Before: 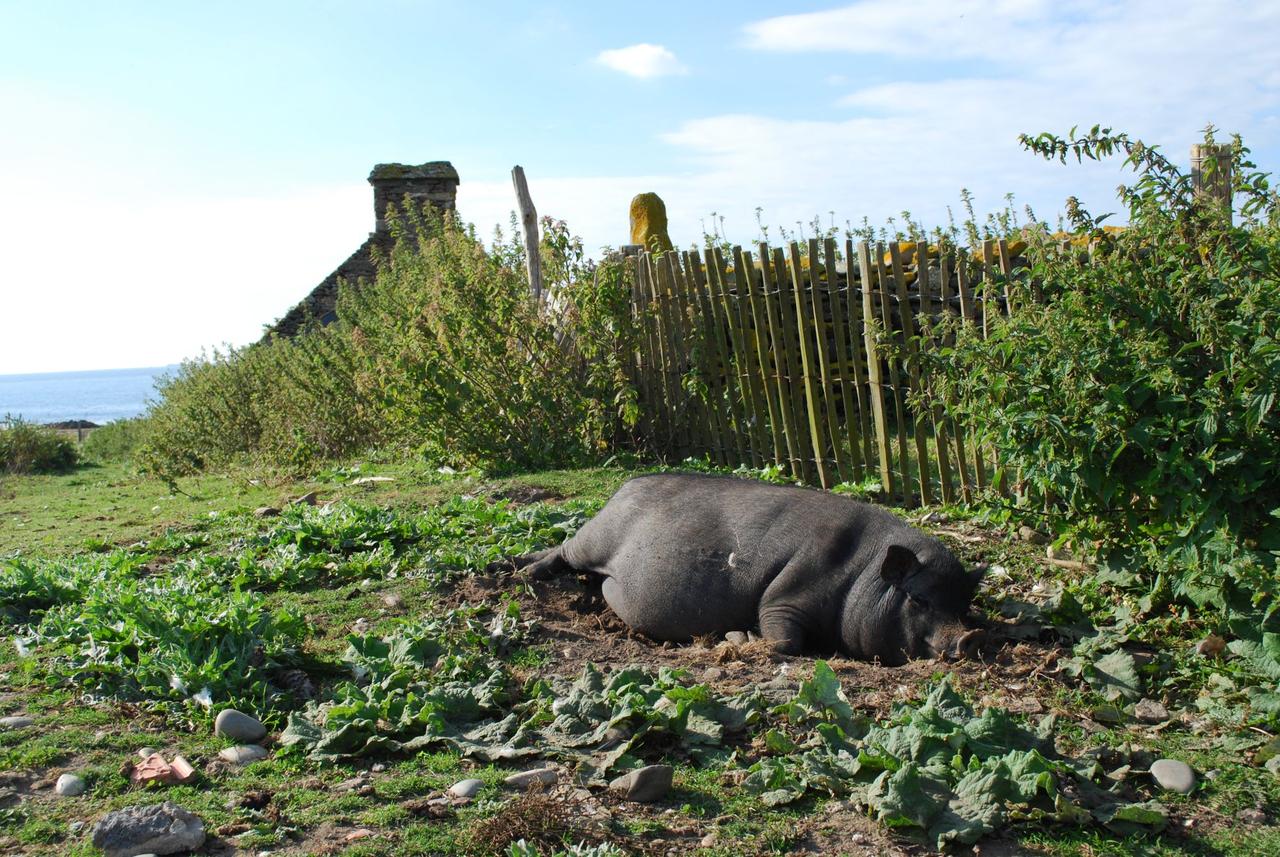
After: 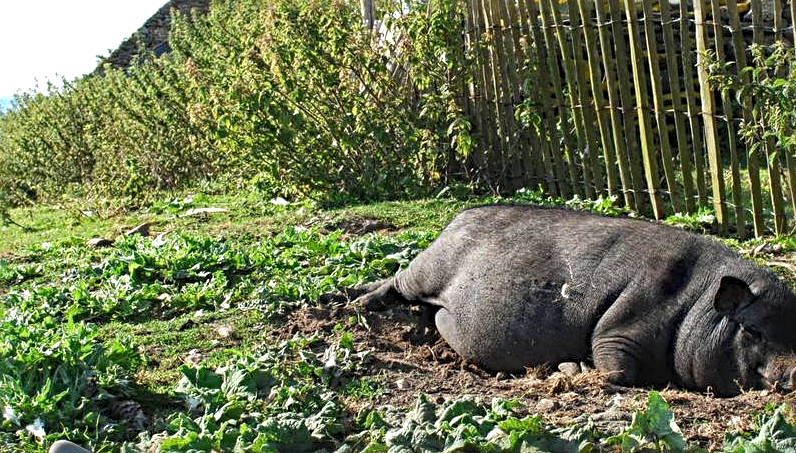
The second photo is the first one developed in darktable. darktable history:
crop: left 13.073%, top 31.47%, right 24.708%, bottom 15.601%
local contrast: on, module defaults
haze removal: strength 0.294, distance 0.25, compatibility mode true, adaptive false
sharpen: radius 3.999
exposure: black level correction -0.002, exposure 0.532 EV, compensate exposure bias true, compensate highlight preservation false
